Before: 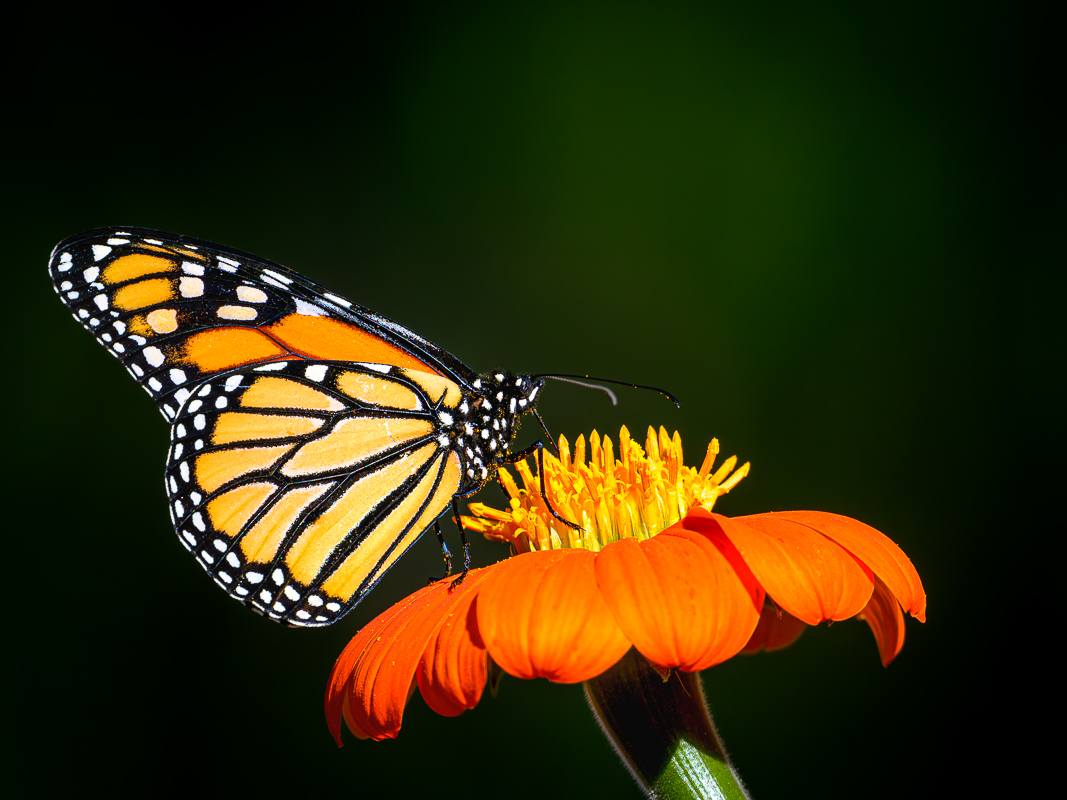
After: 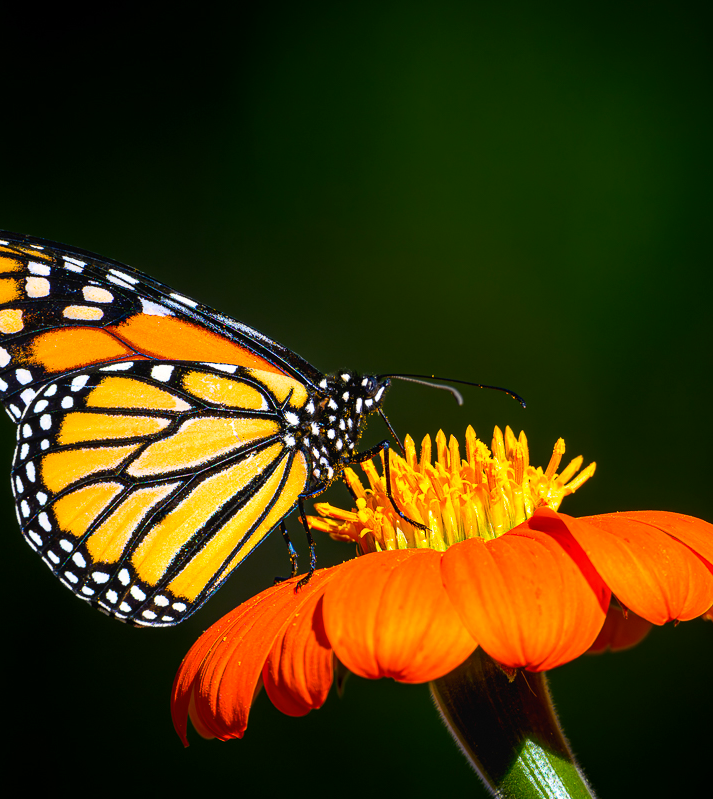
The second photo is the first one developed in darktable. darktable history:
crop and rotate: left 14.442%, right 18.676%
color balance rgb: perceptual saturation grading › global saturation 14.908%, global vibrance 20%
